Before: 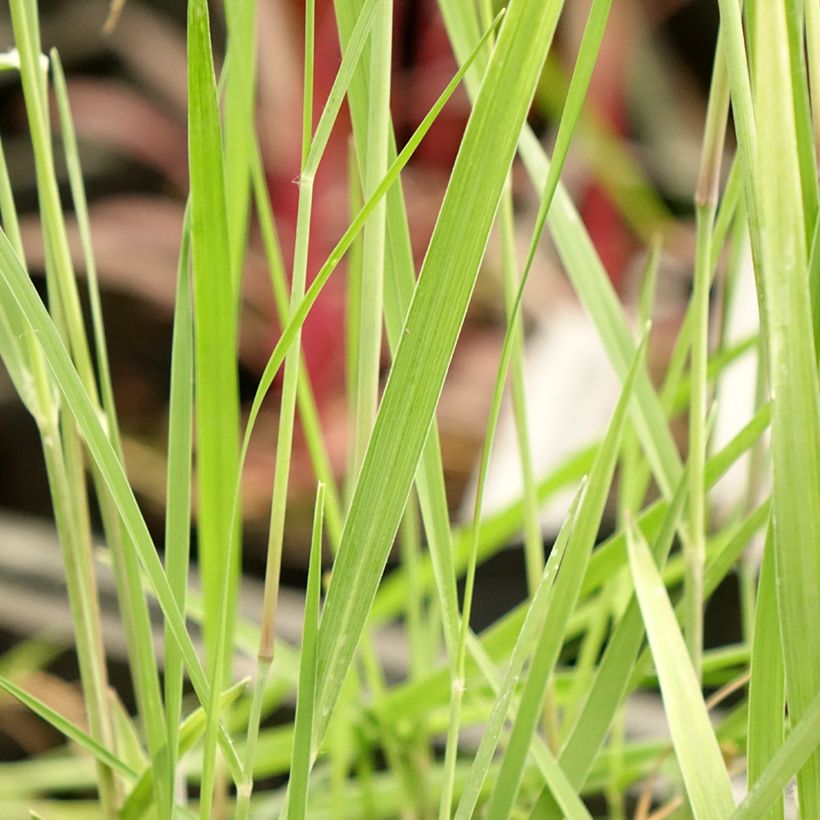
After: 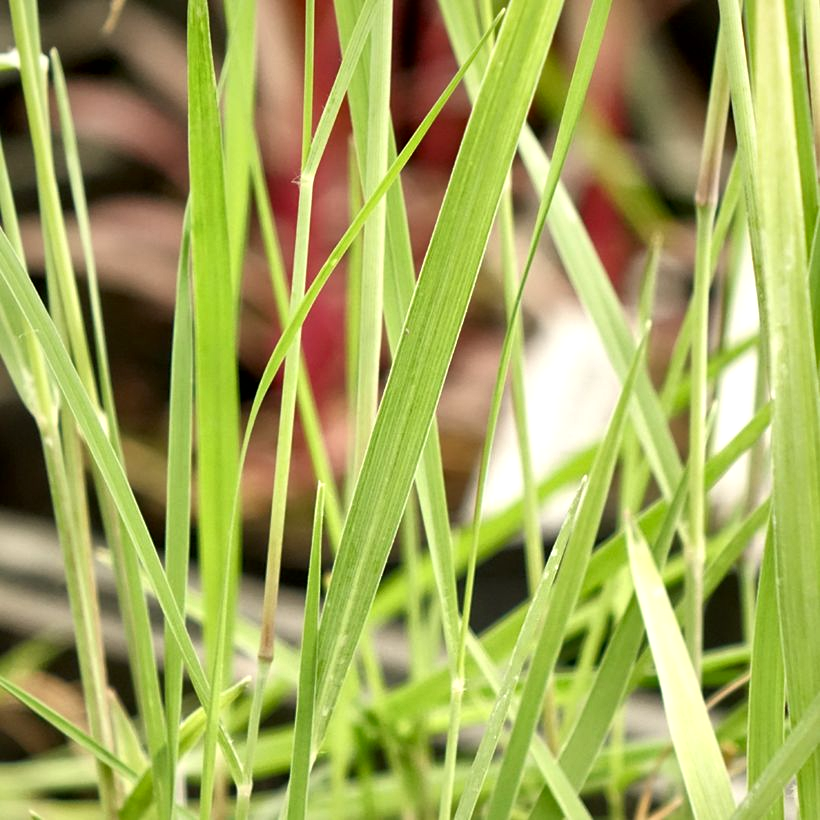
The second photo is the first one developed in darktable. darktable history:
local contrast: mode bilateral grid, contrast 20, coarseness 49, detail 172%, midtone range 0.2
exposure: black level correction 0.001, compensate exposure bias true, compensate highlight preservation false
